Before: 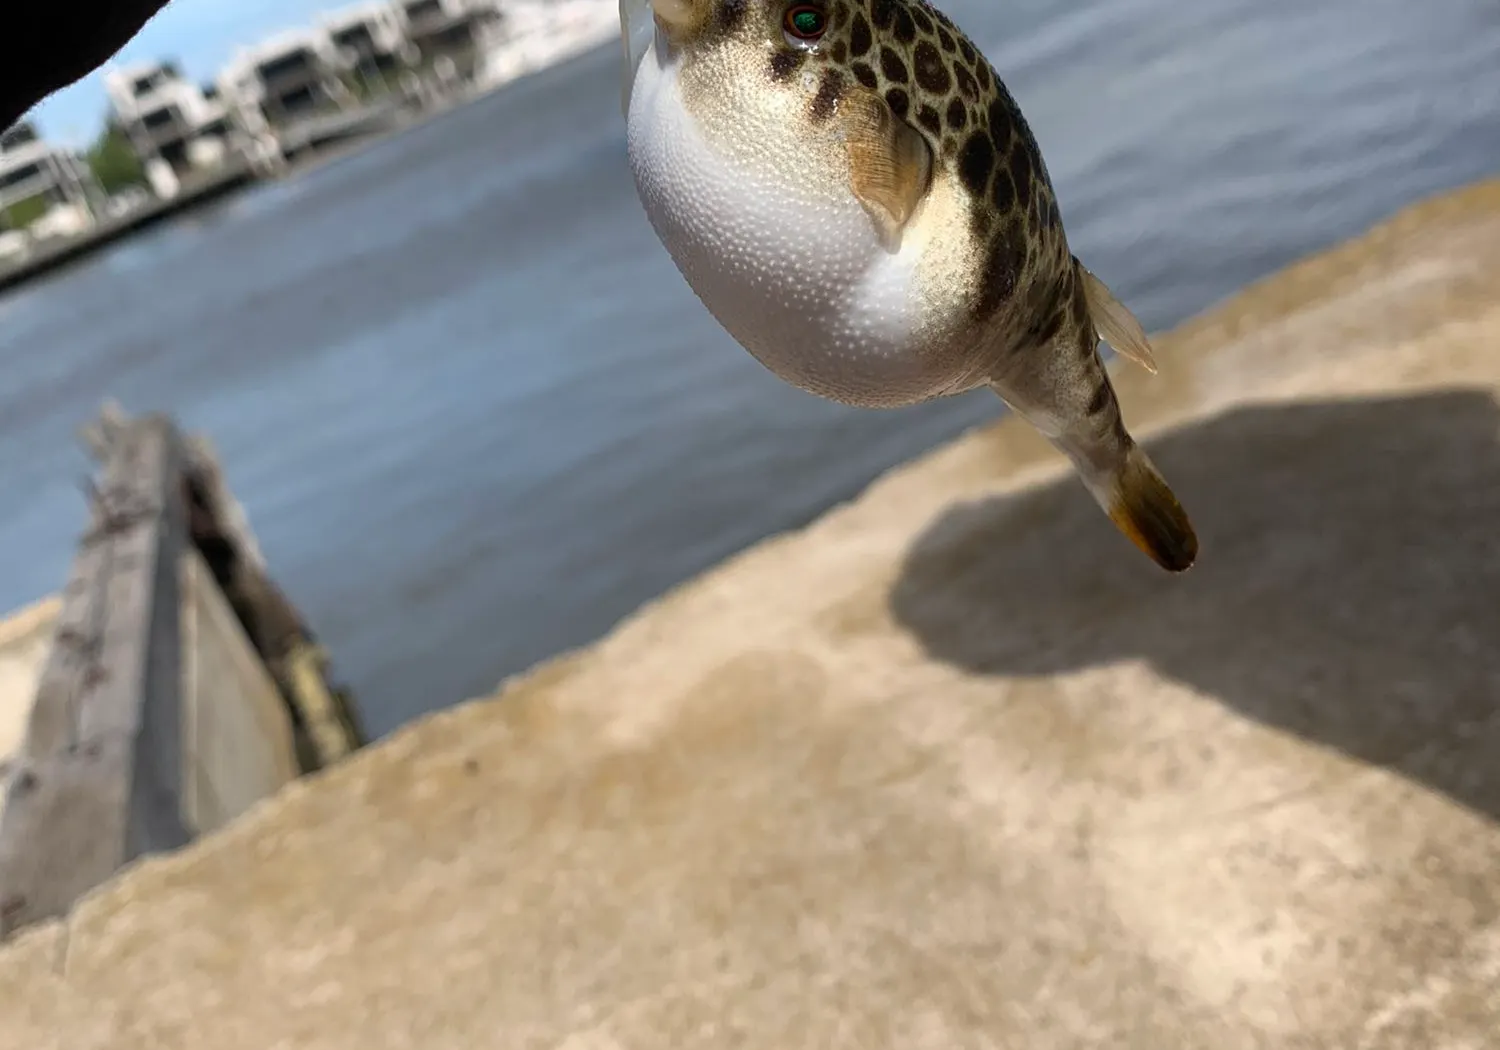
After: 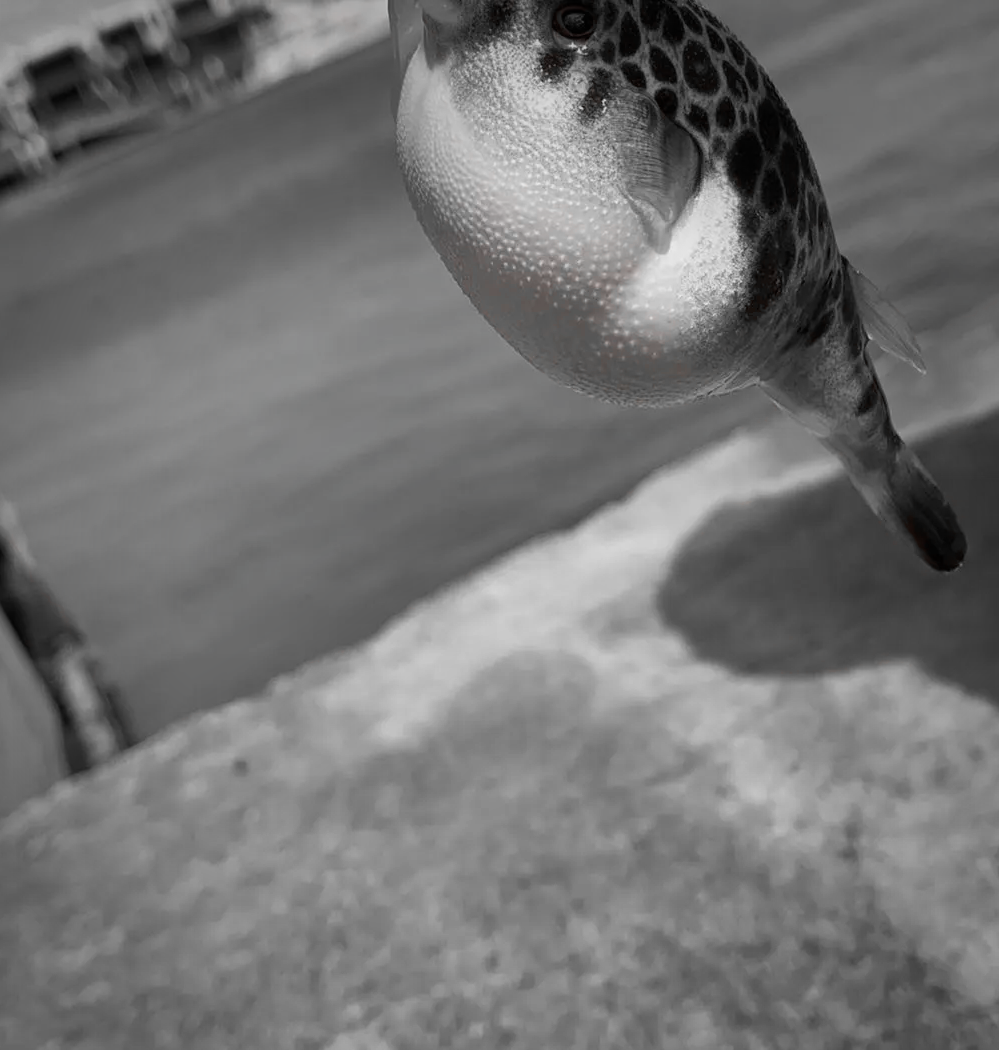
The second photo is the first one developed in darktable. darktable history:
vignetting: fall-off start 64.63%, center (-0.034, 0.148), width/height ratio 0.881
crop: left 15.419%, right 17.914%
color zones: curves: ch1 [(0, 0.006) (0.094, 0.285) (0.171, 0.001) (0.429, 0.001) (0.571, 0.003) (0.714, 0.004) (0.857, 0.004) (1, 0.006)]
shadows and highlights: shadows 24.5, highlights -78.15, soften with gaussian
color balance rgb: perceptual saturation grading › global saturation 25%, global vibrance 20%
